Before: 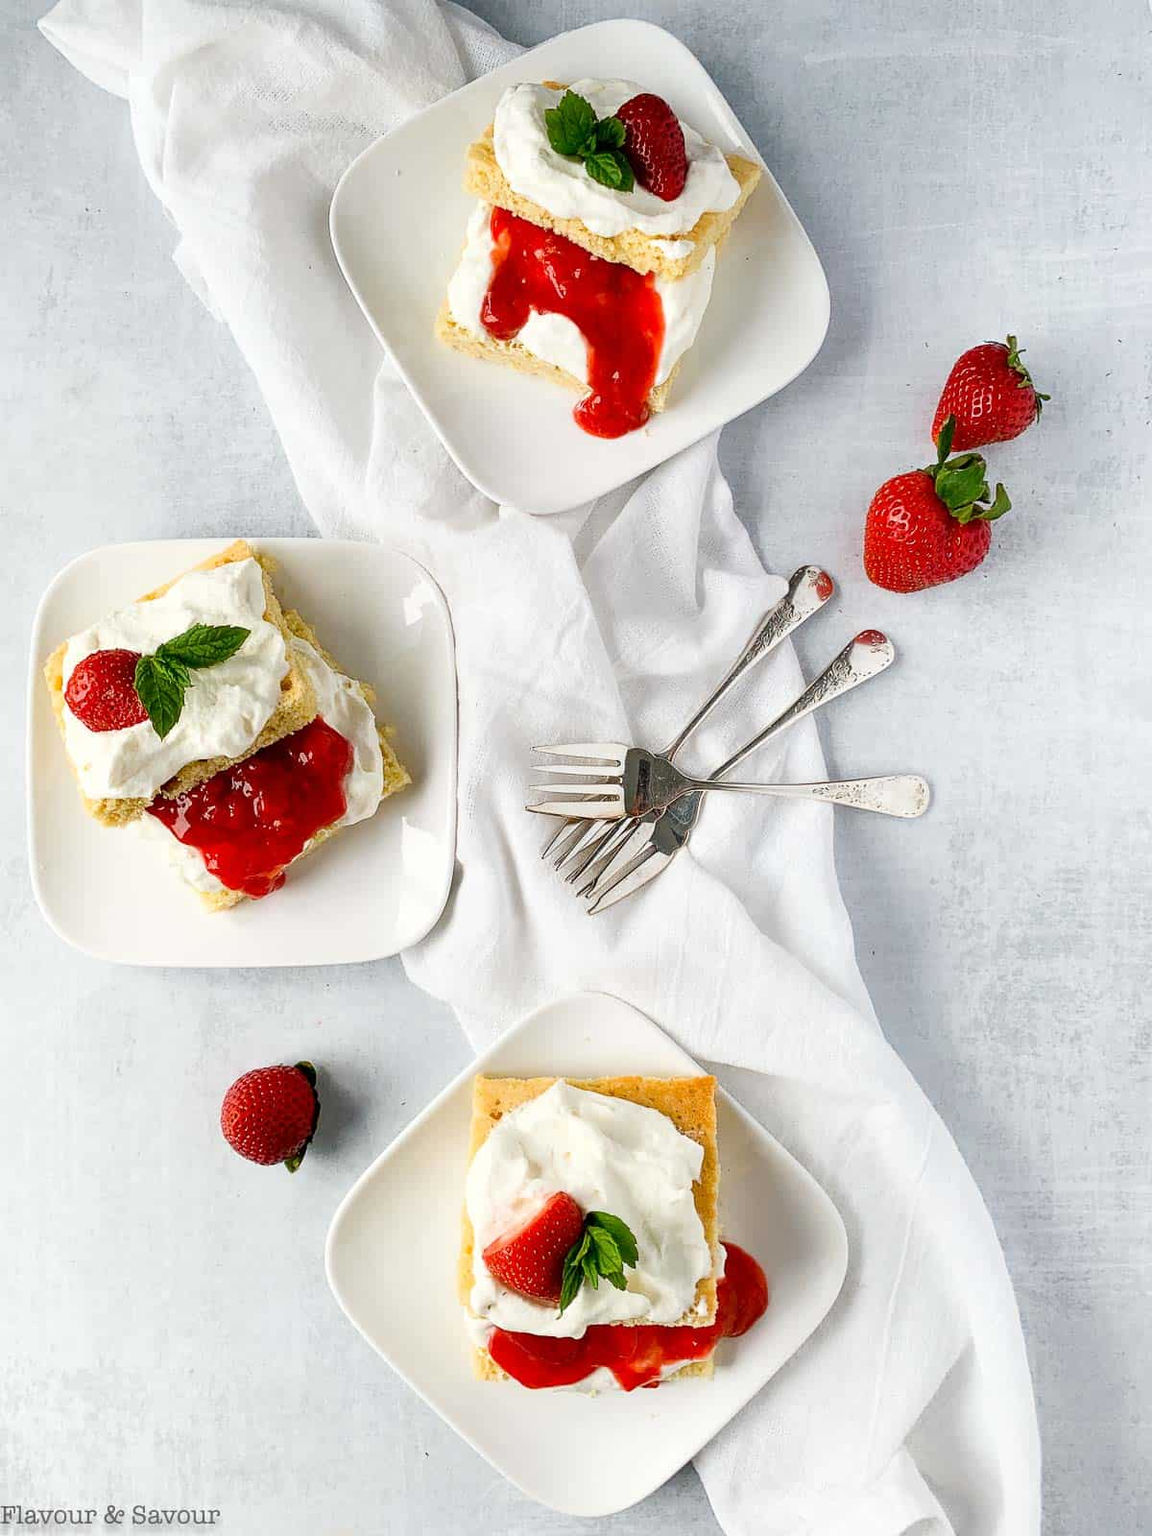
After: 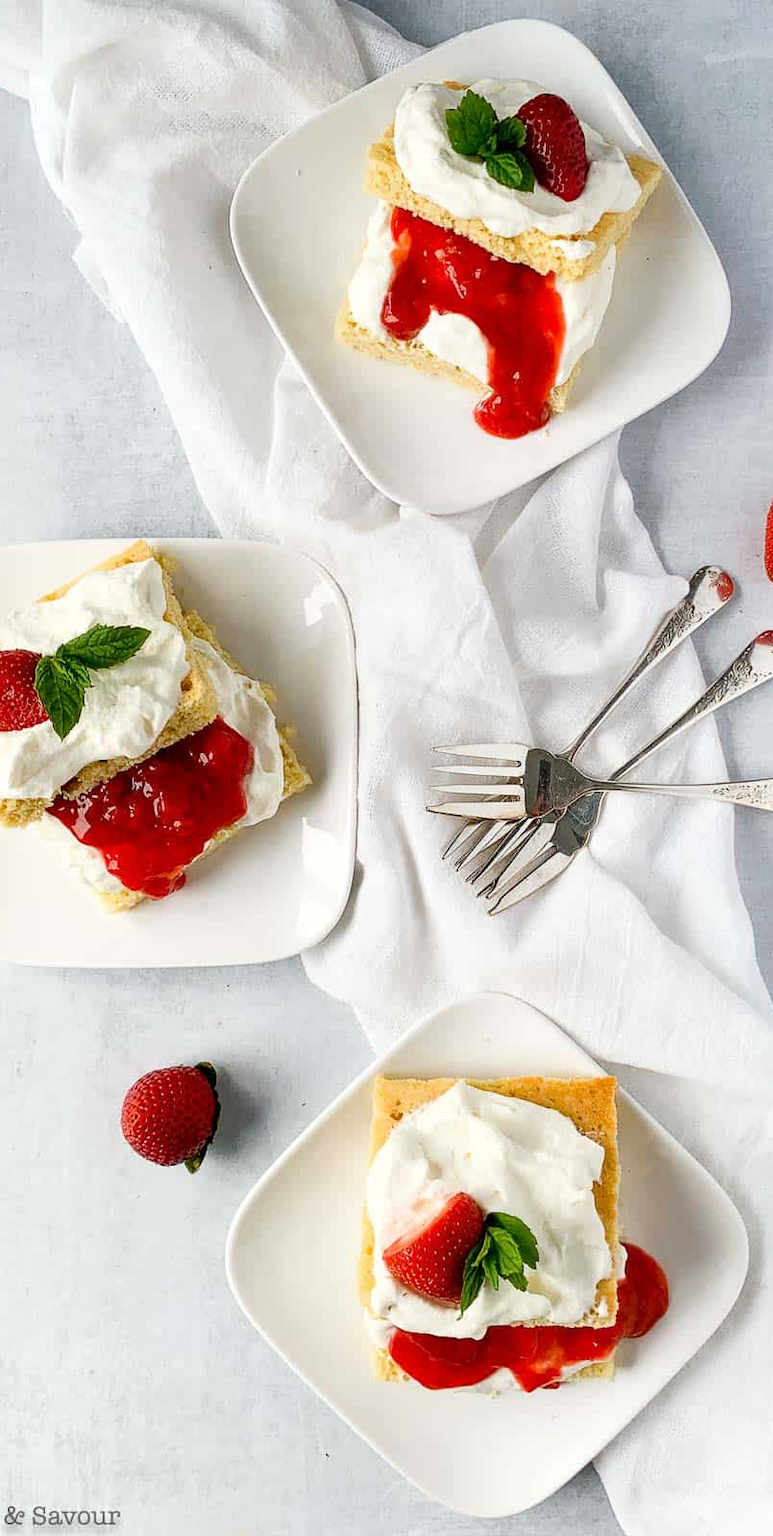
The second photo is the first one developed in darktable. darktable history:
crop and rotate: left 8.714%, right 24.127%
local contrast: mode bilateral grid, contrast 15, coarseness 35, detail 105%, midtone range 0.2
